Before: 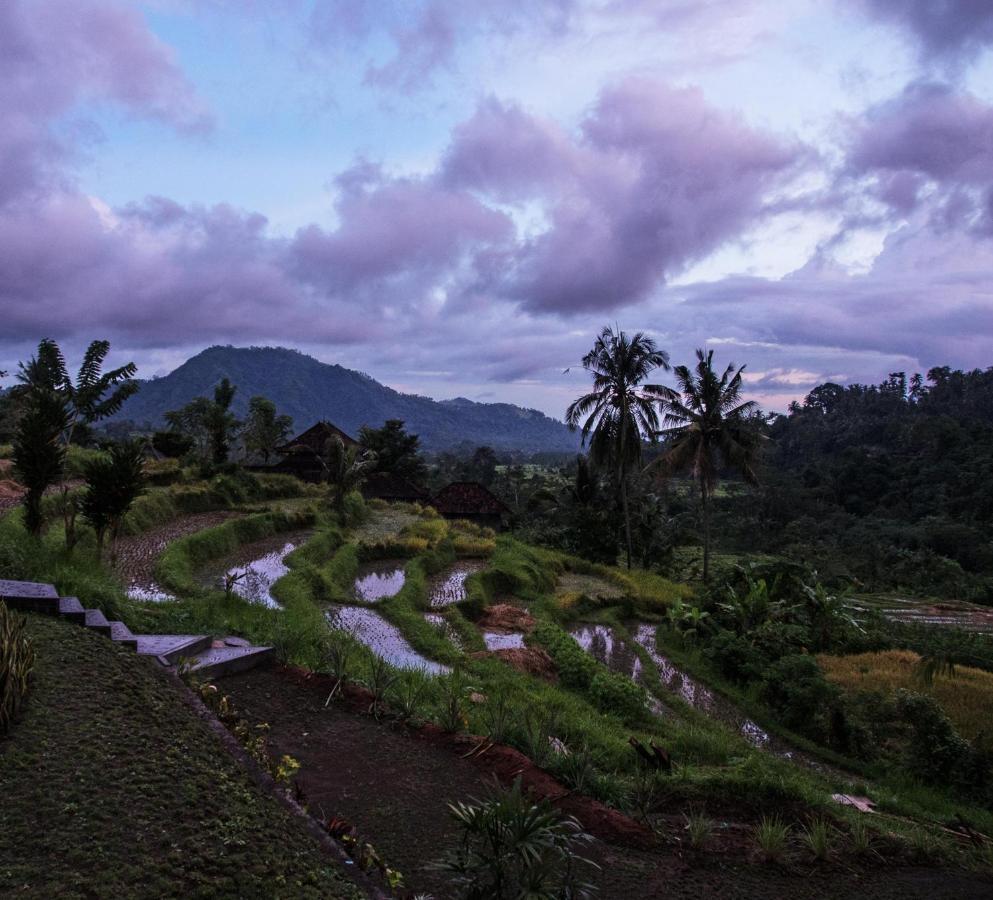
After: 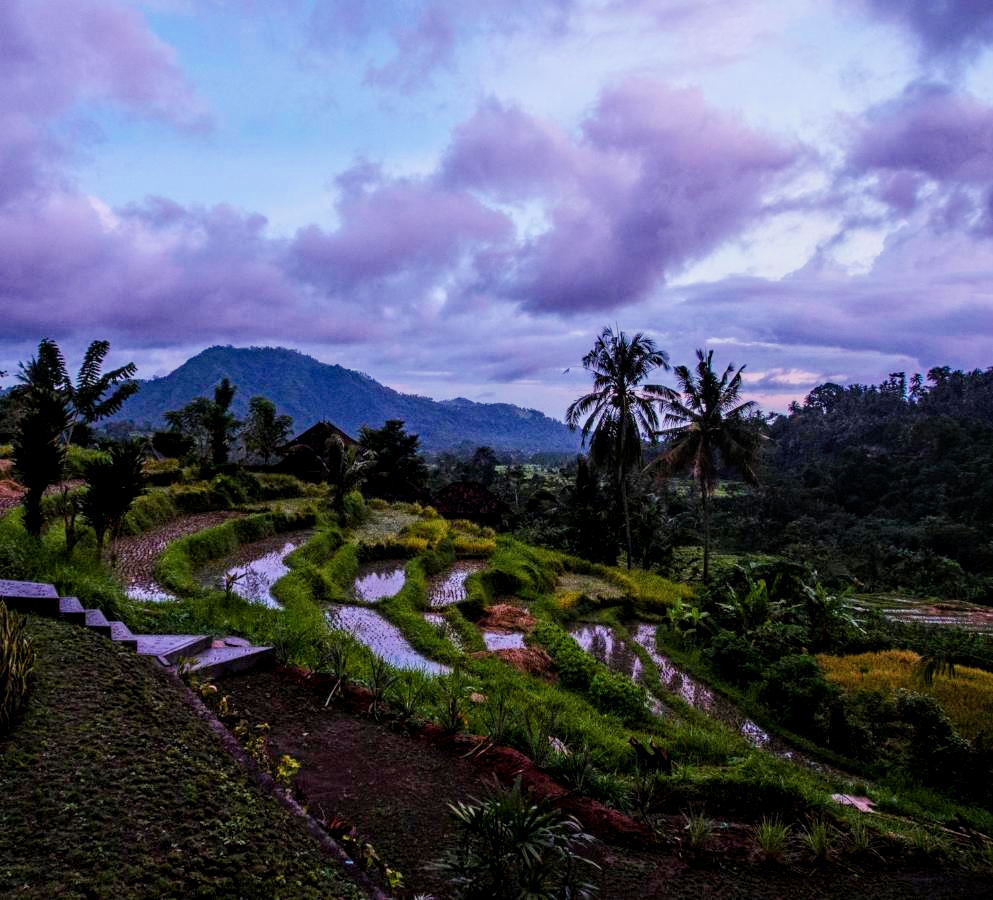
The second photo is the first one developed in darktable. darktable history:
local contrast: on, module defaults
color balance rgb: linear chroma grading › shadows -2.2%, linear chroma grading › highlights -15%, linear chroma grading › global chroma -10%, linear chroma grading › mid-tones -10%, perceptual saturation grading › global saturation 45%, perceptual saturation grading › highlights -50%, perceptual saturation grading › shadows 30%, perceptual brilliance grading › global brilliance 18%, global vibrance 45%
filmic rgb: black relative exposure -7.65 EV, white relative exposure 4.56 EV, hardness 3.61, color science v6 (2022)
tone equalizer: on, module defaults
